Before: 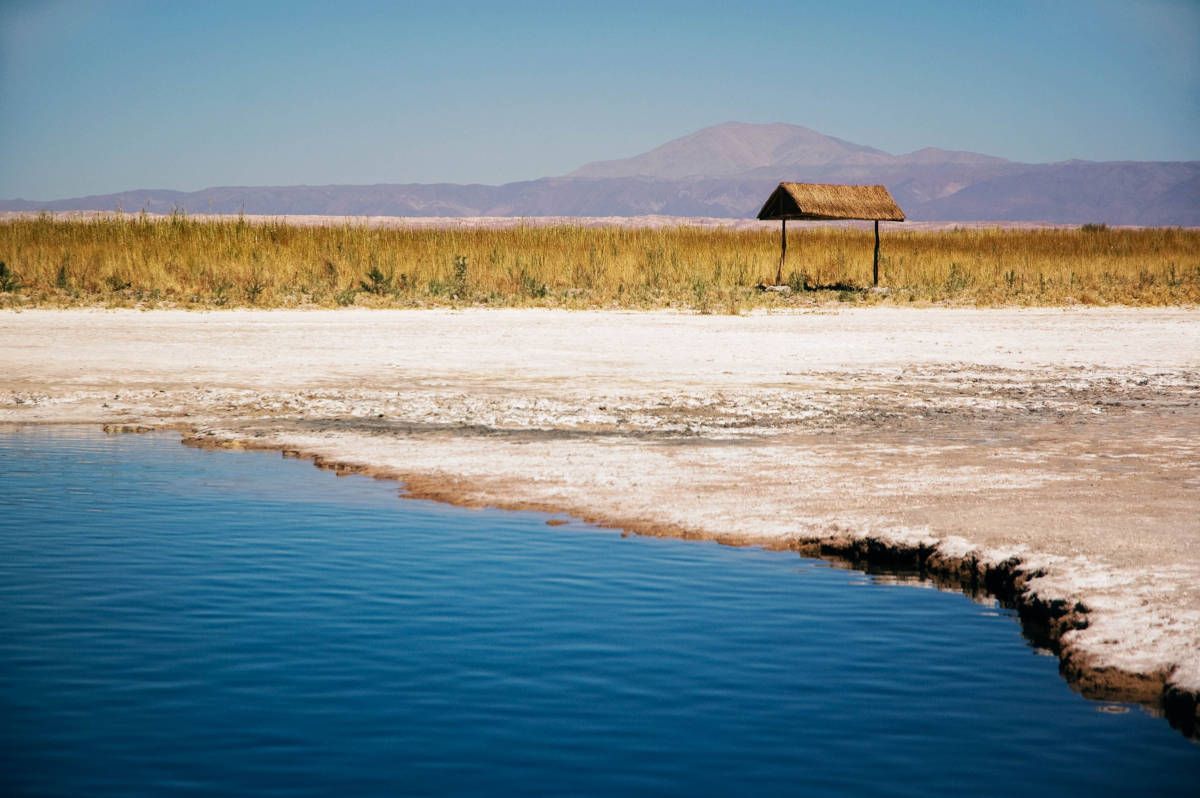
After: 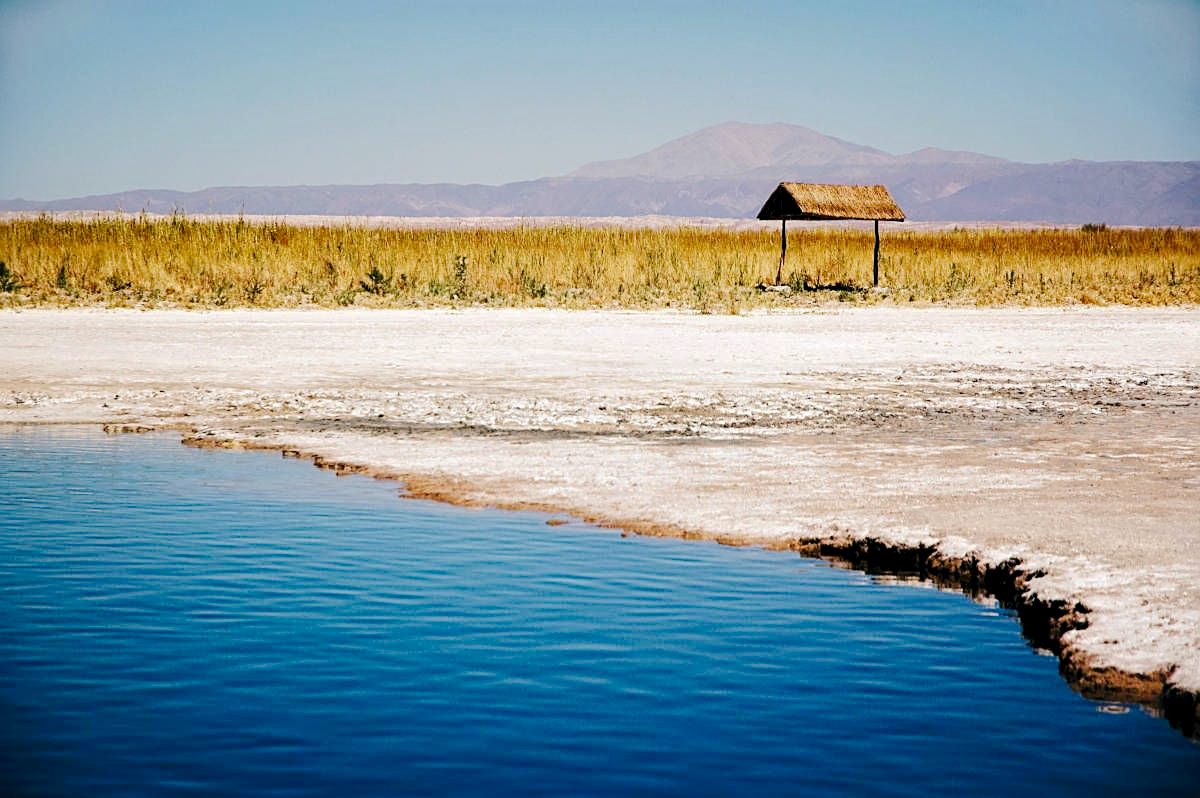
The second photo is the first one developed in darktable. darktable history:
contrast equalizer: octaves 7, y [[0.6 ×6], [0.55 ×6], [0 ×6], [0 ×6], [0 ×6]], mix 0.3
tone curve: curves: ch0 [(0, 0) (0.003, 0.026) (0.011, 0.03) (0.025, 0.038) (0.044, 0.046) (0.069, 0.055) (0.1, 0.075) (0.136, 0.114) (0.177, 0.158) (0.224, 0.215) (0.277, 0.296) (0.335, 0.386) (0.399, 0.479) (0.468, 0.568) (0.543, 0.637) (0.623, 0.707) (0.709, 0.773) (0.801, 0.834) (0.898, 0.896) (1, 1)], preserve colors none
sharpen: on, module defaults
